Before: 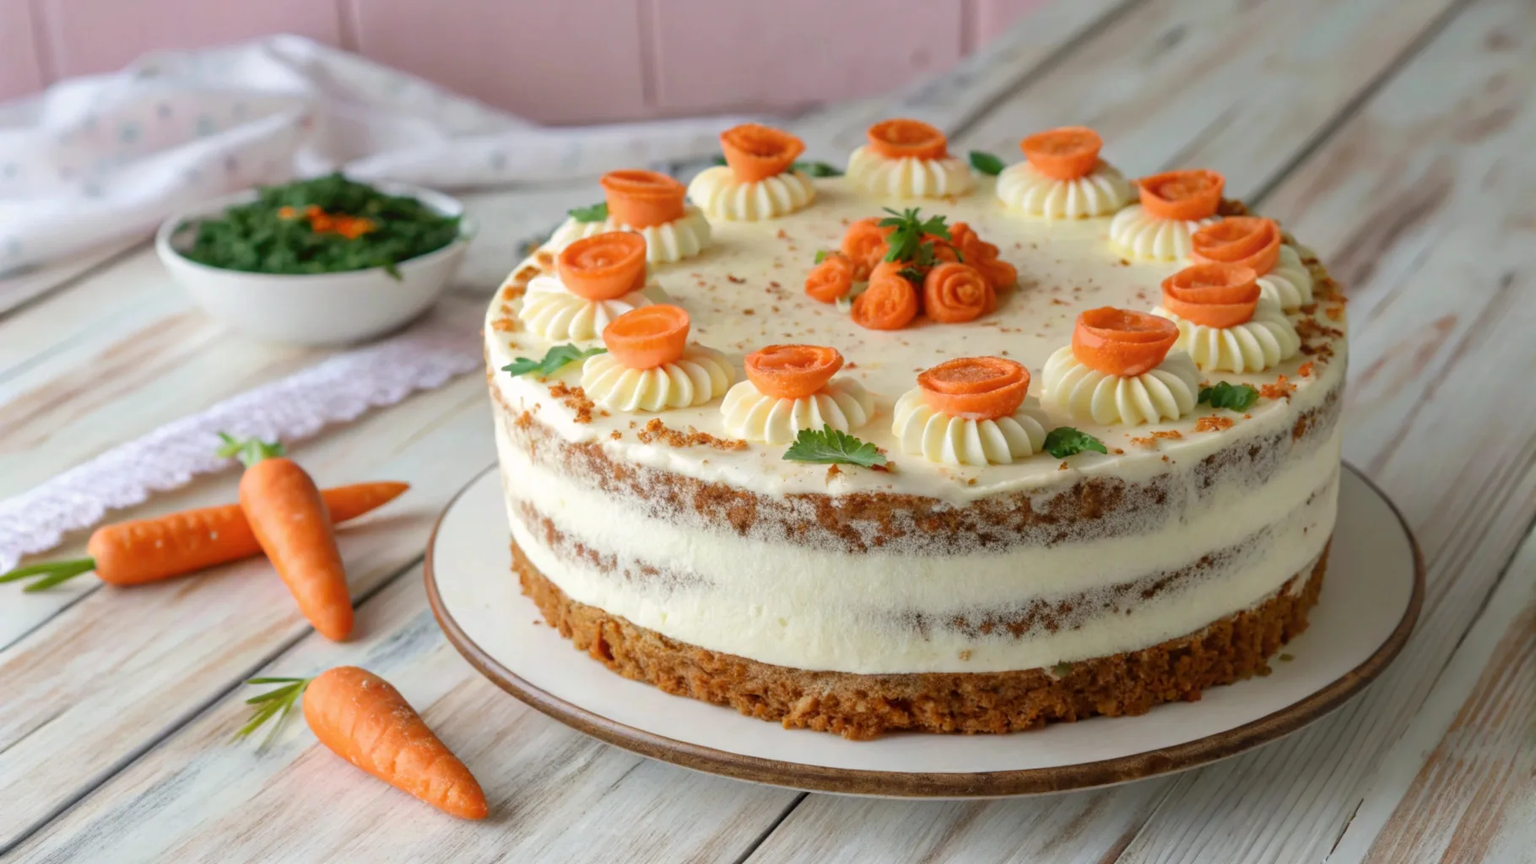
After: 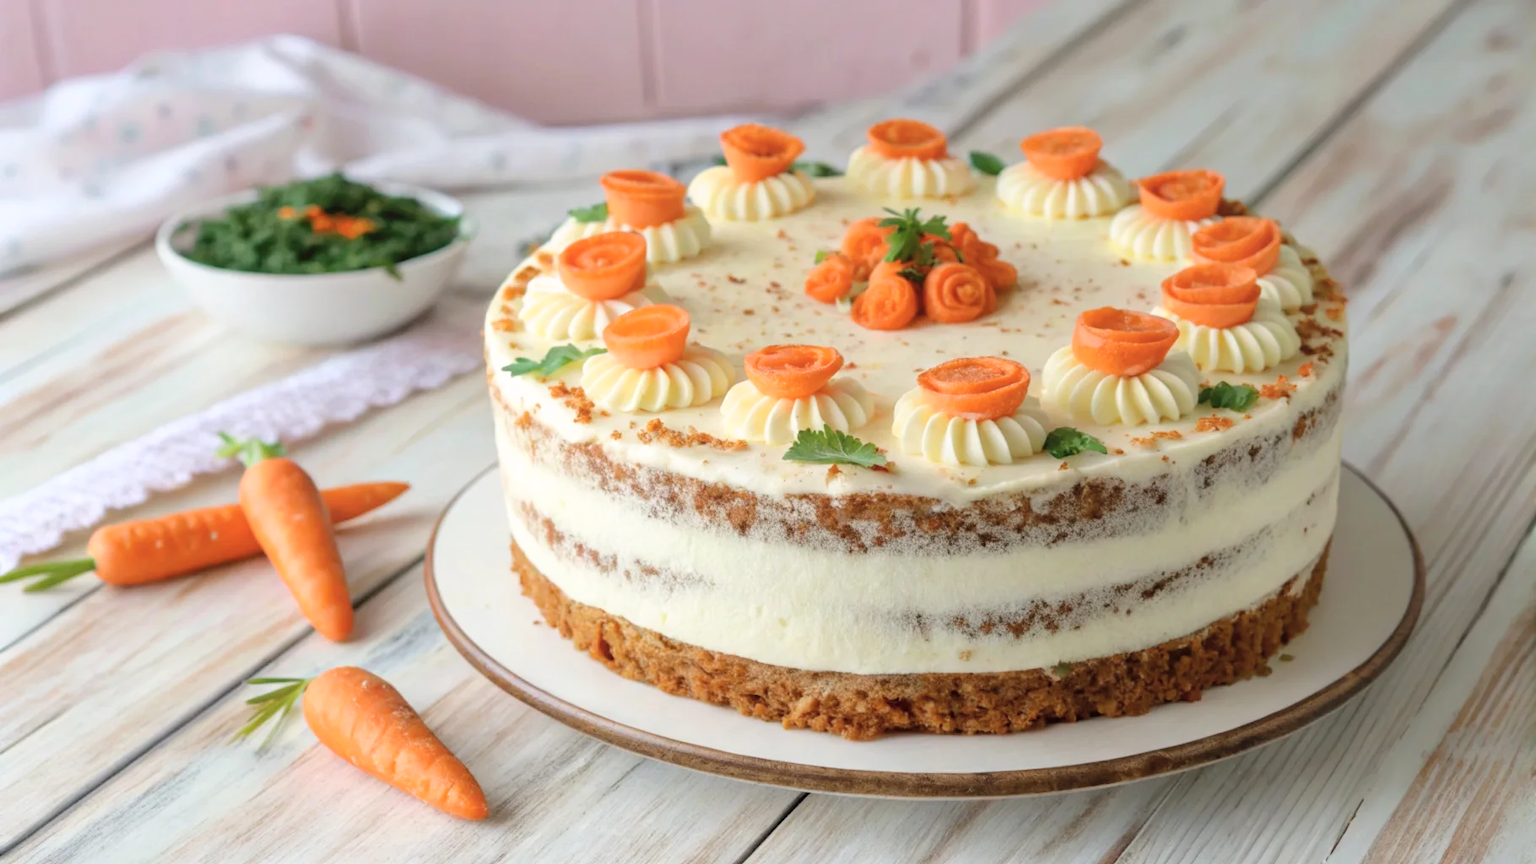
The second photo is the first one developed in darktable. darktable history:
tone curve: curves: ch0 [(0, 0) (0.003, 0.022) (0.011, 0.025) (0.025, 0.032) (0.044, 0.055) (0.069, 0.089) (0.1, 0.133) (0.136, 0.18) (0.177, 0.231) (0.224, 0.291) (0.277, 0.35) (0.335, 0.42) (0.399, 0.496) (0.468, 0.561) (0.543, 0.632) (0.623, 0.706) (0.709, 0.783) (0.801, 0.865) (0.898, 0.947) (1, 1)], color space Lab, independent channels, preserve colors none
exposure: compensate highlight preservation false
